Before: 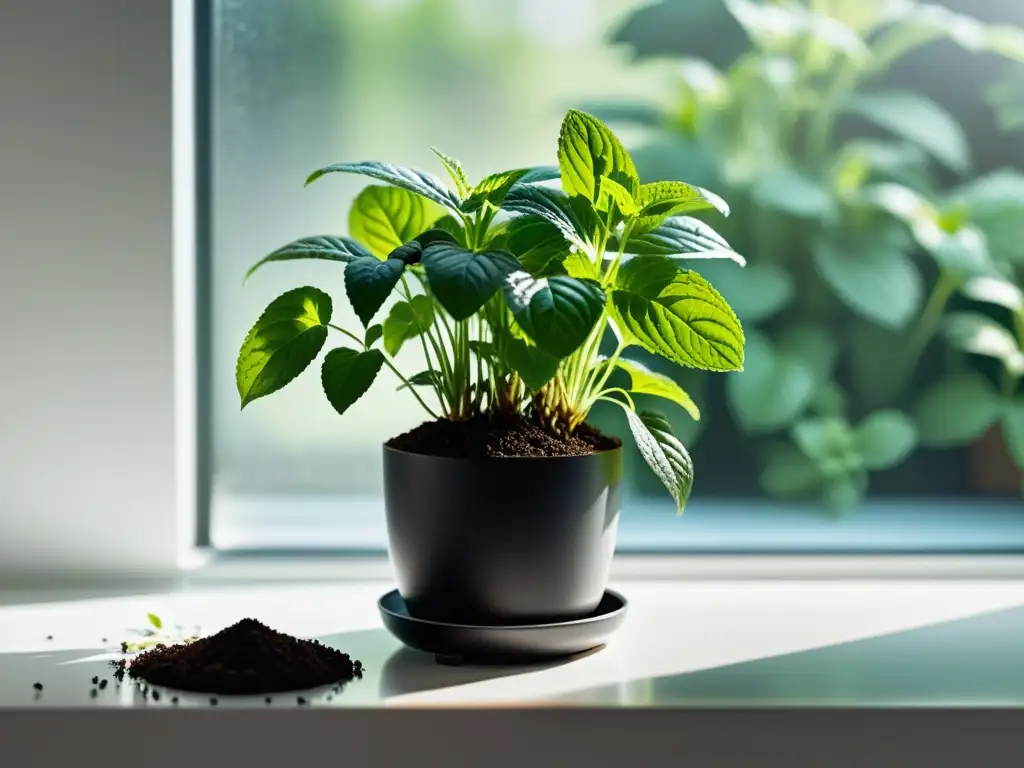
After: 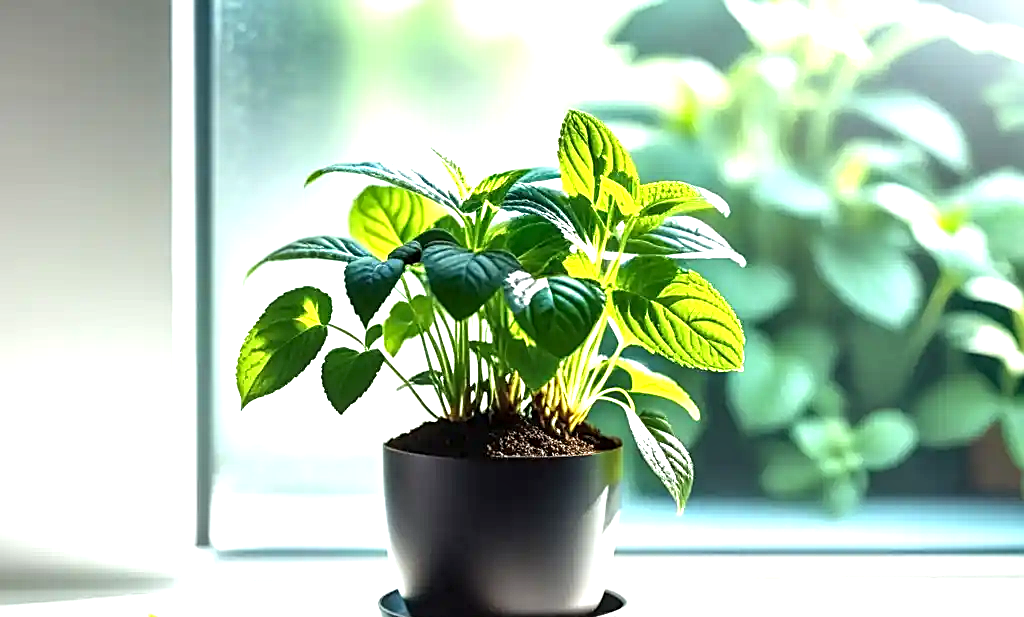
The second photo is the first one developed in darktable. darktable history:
crop: bottom 19.644%
exposure: black level correction 0, exposure 1.1 EV, compensate exposure bias true, compensate highlight preservation false
local contrast: highlights 83%, shadows 81%
sharpen: on, module defaults
